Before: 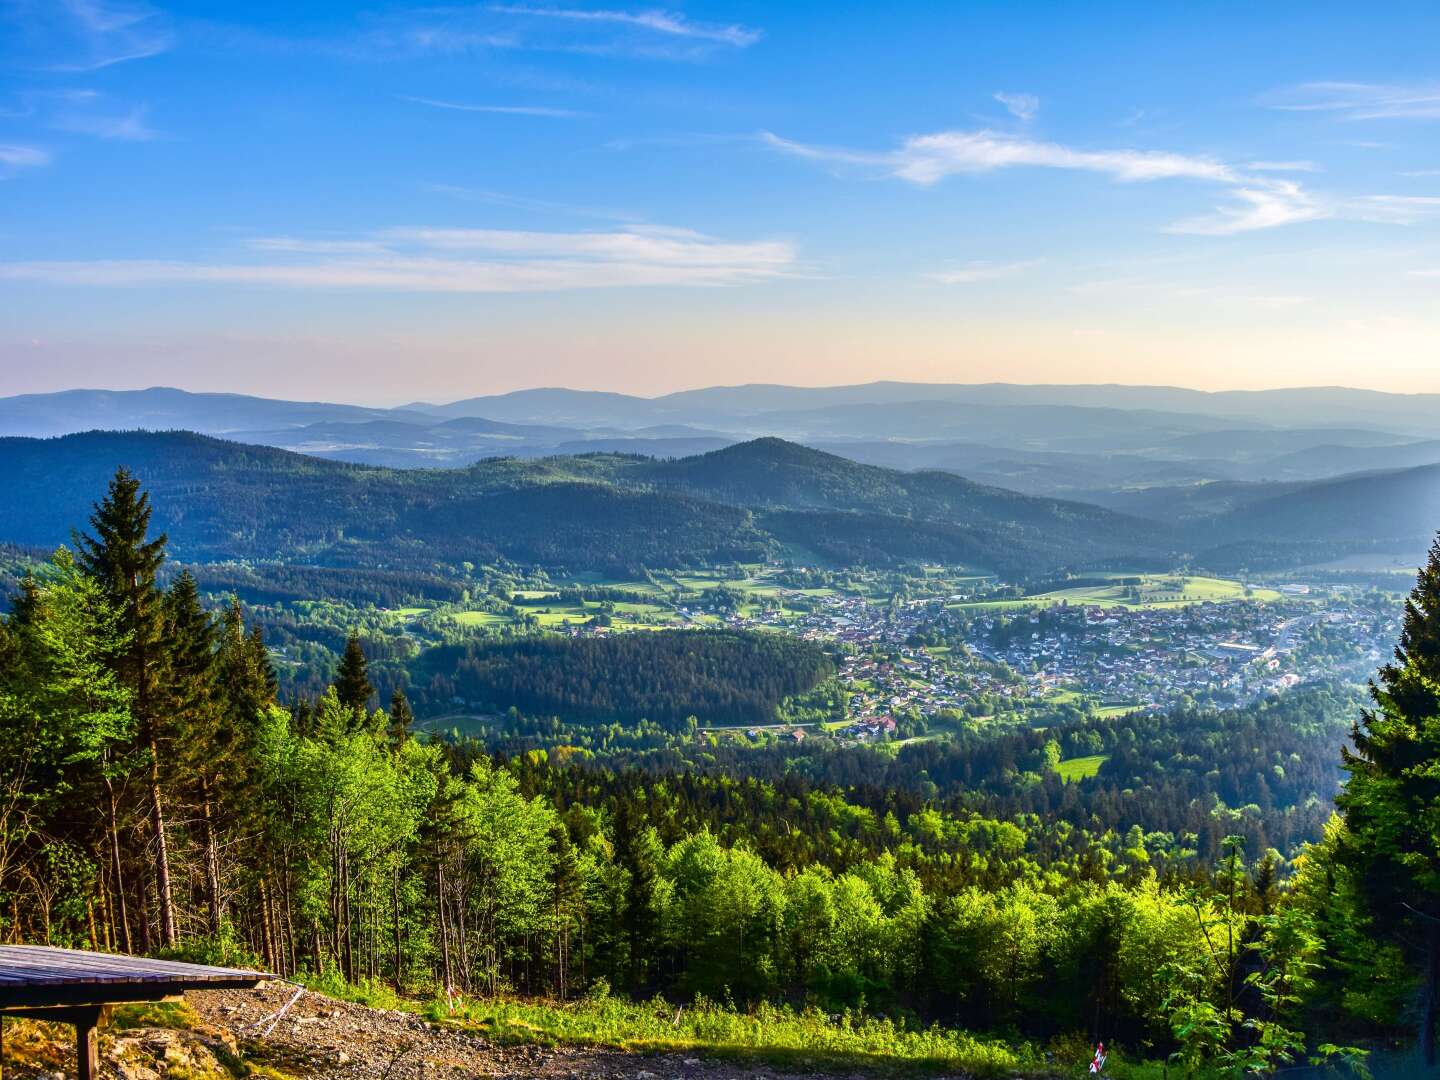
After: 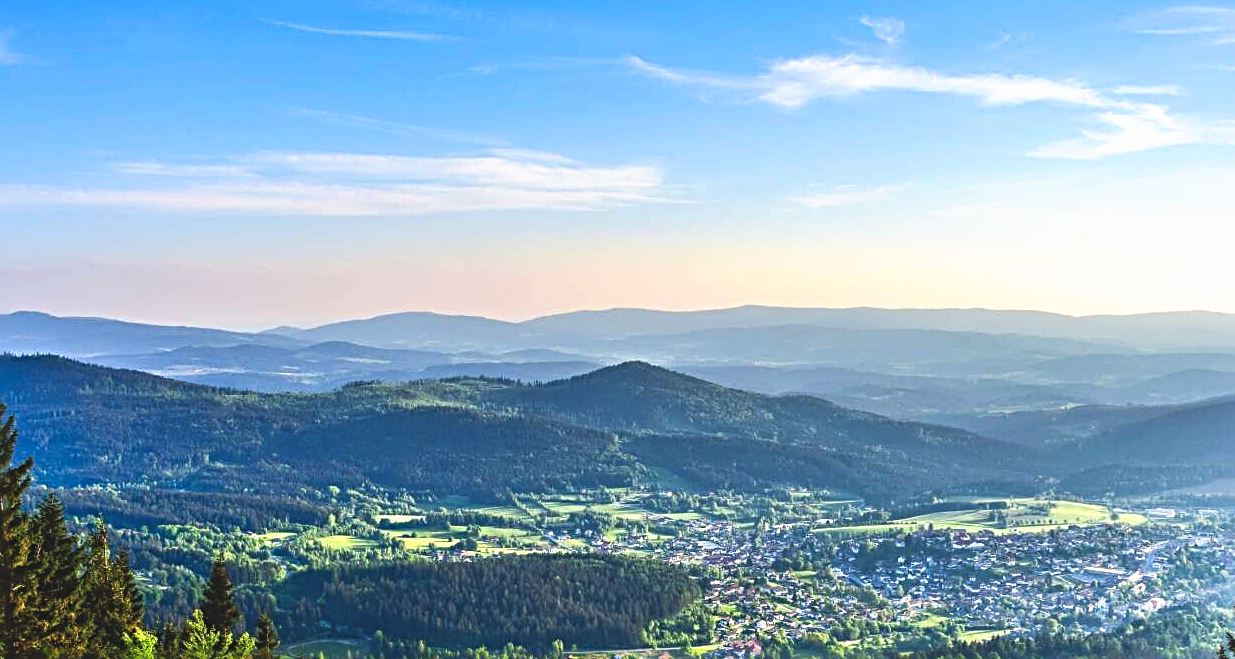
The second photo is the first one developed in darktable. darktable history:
exposure: black level correction -0.022, exposure -0.036 EV, compensate highlight preservation false
sharpen: radius 3.971
tone curve: curves: ch0 [(0, 0) (0.003, 0.002) (0.011, 0.006) (0.025, 0.014) (0.044, 0.025) (0.069, 0.039) (0.1, 0.056) (0.136, 0.086) (0.177, 0.129) (0.224, 0.183) (0.277, 0.247) (0.335, 0.318) (0.399, 0.395) (0.468, 0.48) (0.543, 0.571) (0.623, 0.668) (0.709, 0.773) (0.801, 0.873) (0.898, 0.978) (1, 1)], preserve colors none
crop and rotate: left 9.346%, top 7.089%, right 4.862%, bottom 31.861%
